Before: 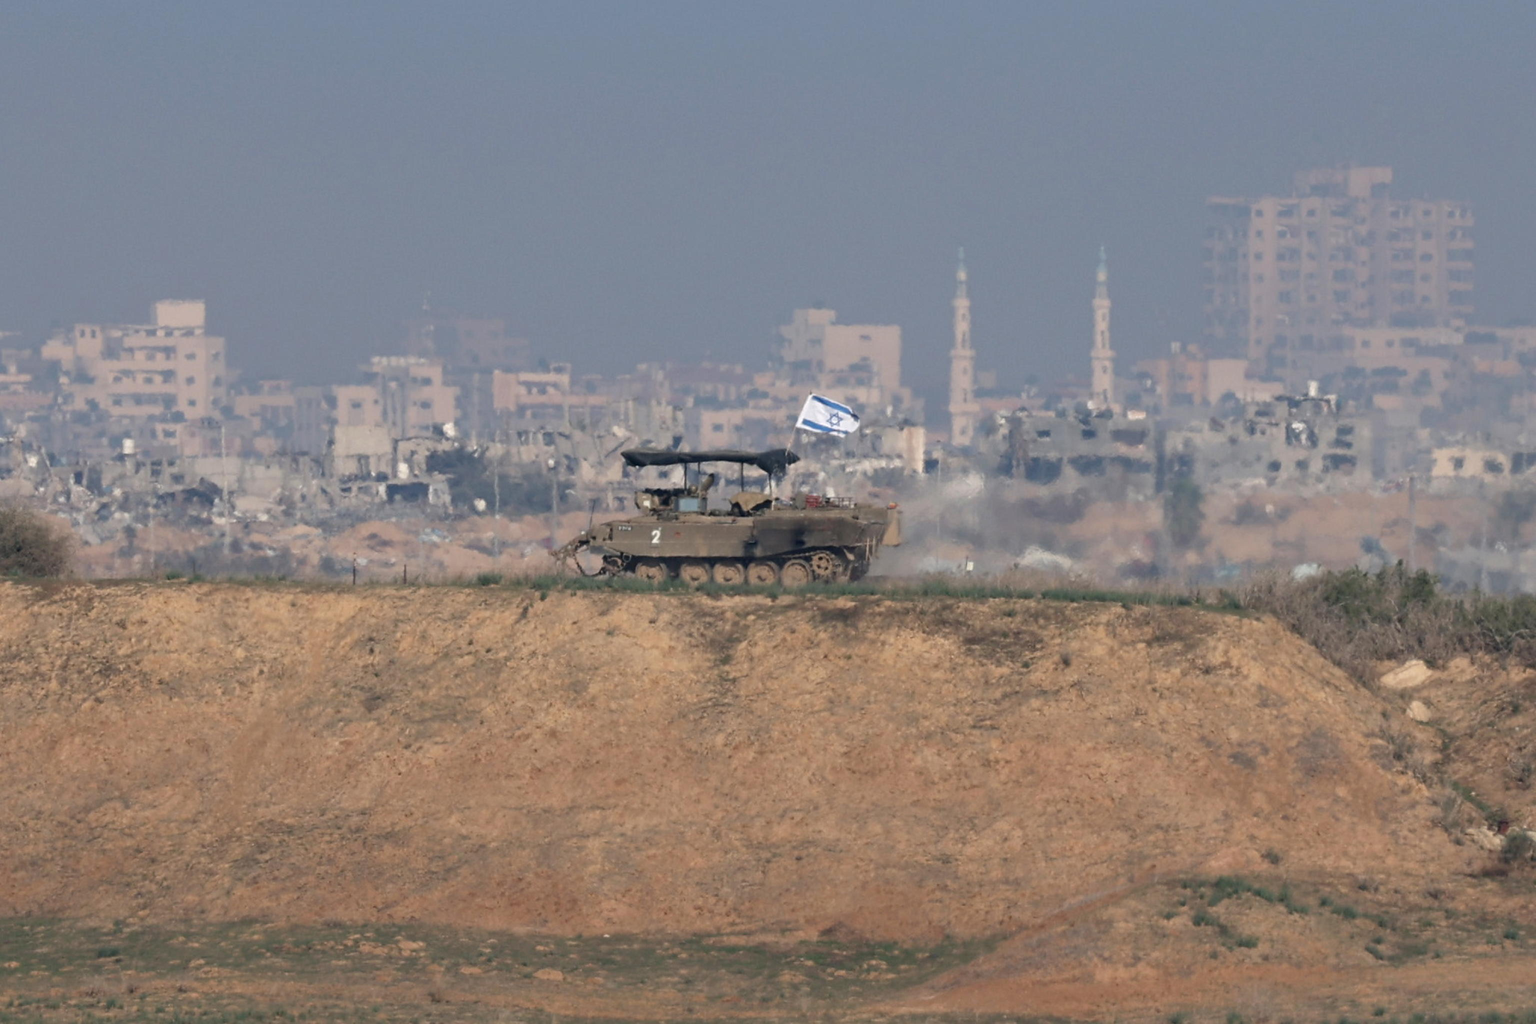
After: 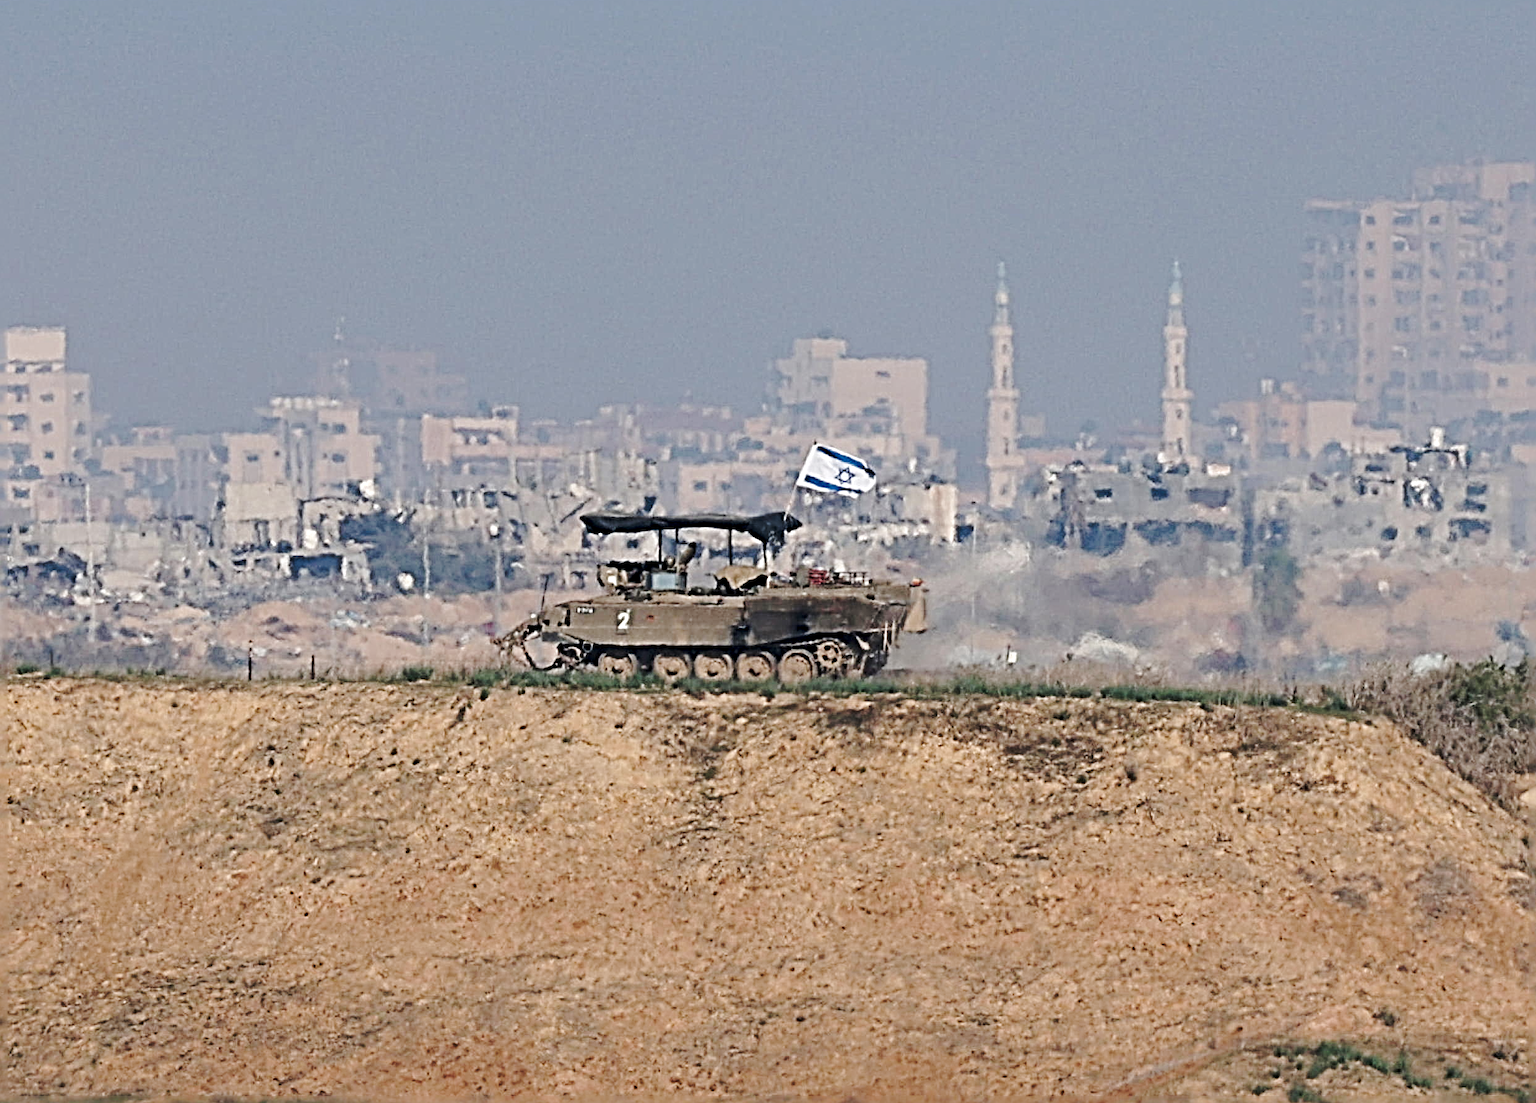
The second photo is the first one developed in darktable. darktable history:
sharpen: radius 6.295, amount 1.797, threshold 0.185
crop: left 9.936%, top 3.516%, right 9.277%, bottom 9.382%
exposure: compensate highlight preservation false
tone curve: curves: ch0 [(0.017, 0) (0.107, 0.071) (0.295, 0.264) (0.447, 0.507) (0.54, 0.618) (0.733, 0.791) (0.879, 0.898) (1, 0.97)]; ch1 [(0, 0) (0.393, 0.415) (0.447, 0.448) (0.485, 0.497) (0.523, 0.515) (0.544, 0.55) (0.59, 0.609) (0.686, 0.686) (1, 1)]; ch2 [(0, 0) (0.369, 0.388) (0.449, 0.431) (0.499, 0.5) (0.521, 0.505) (0.53, 0.538) (0.579, 0.601) (0.669, 0.733) (1, 1)], preserve colors none
